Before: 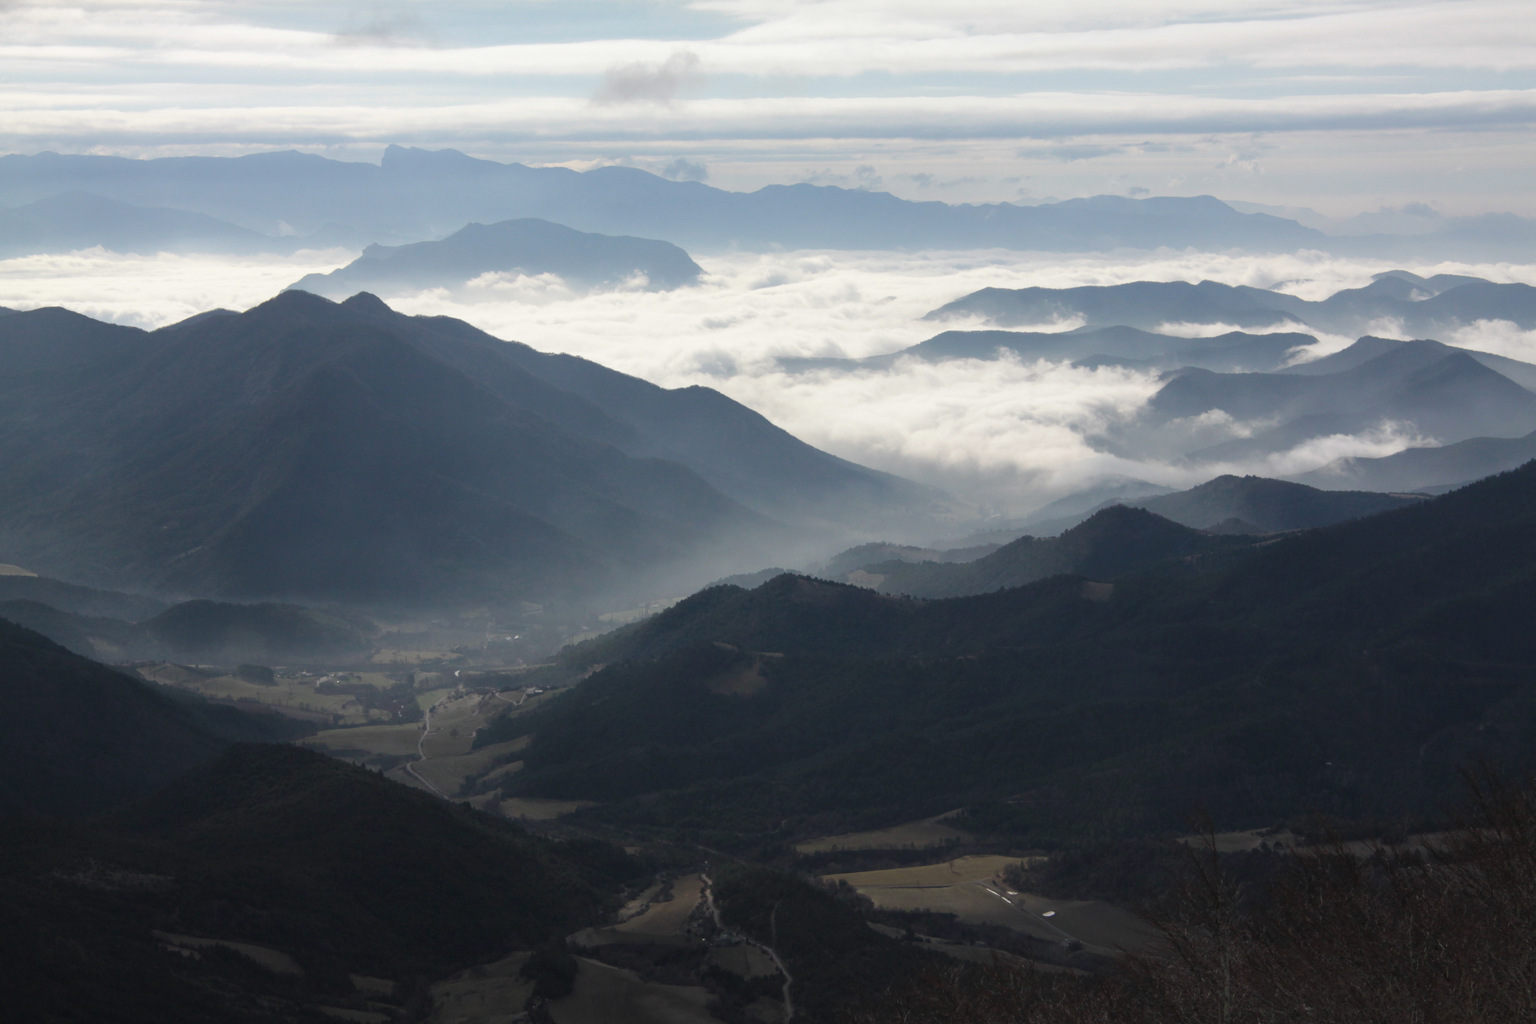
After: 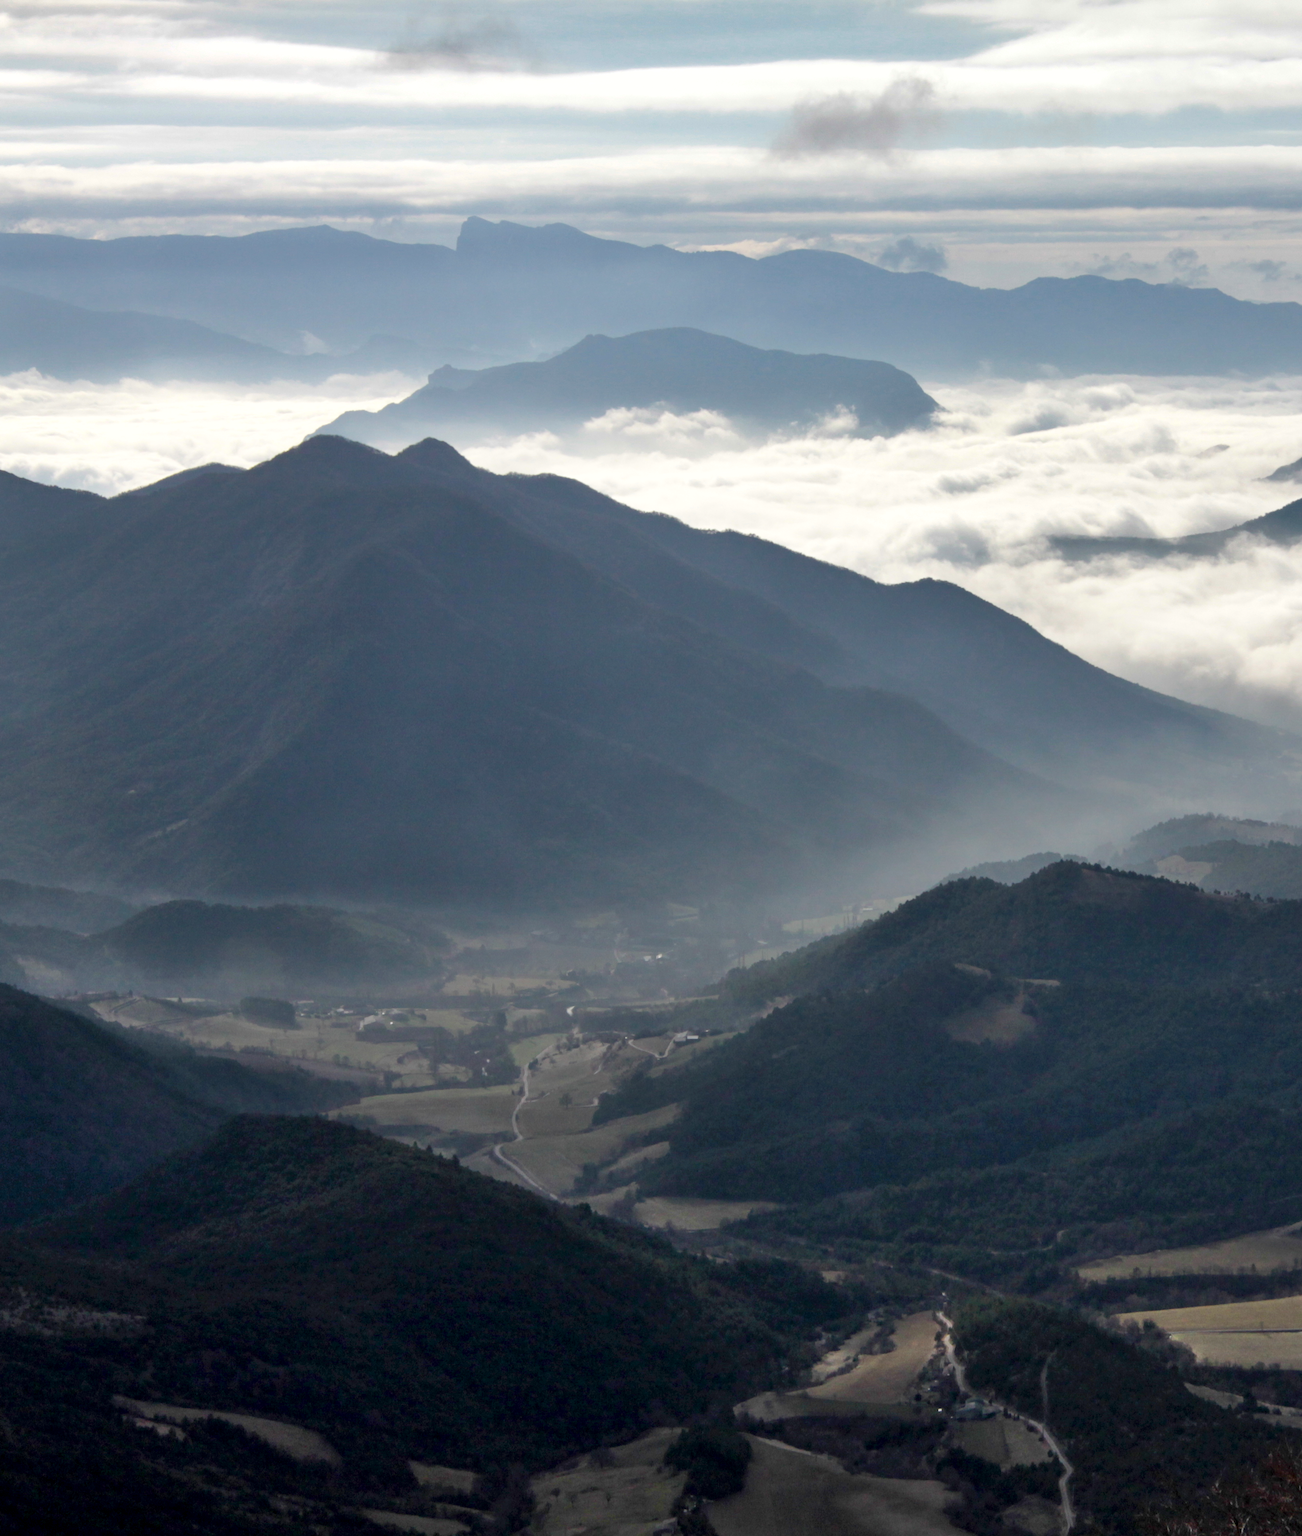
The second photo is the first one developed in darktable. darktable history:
shadows and highlights: radius 134.68, soften with gaussian
crop: left 5.049%, right 38.446%
exposure: black level correction 0.007, exposure 0.159 EV, compensate highlight preservation false
